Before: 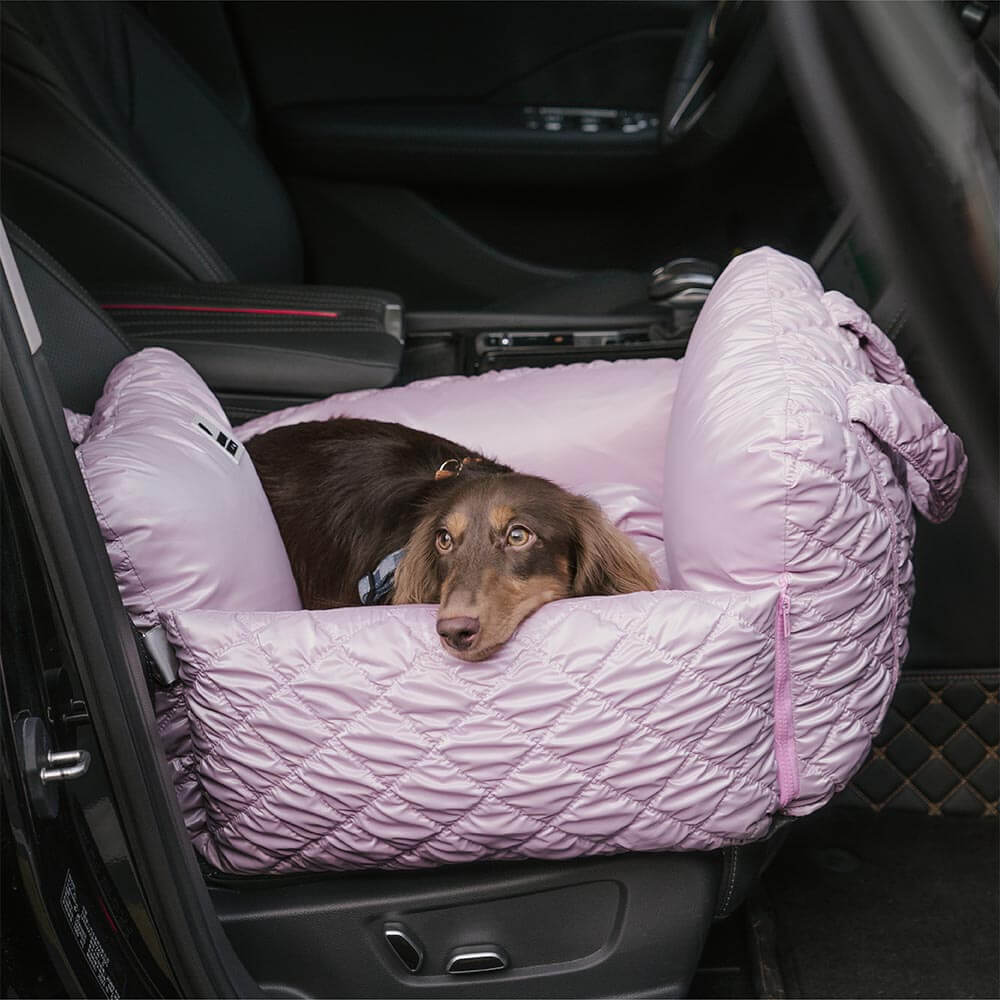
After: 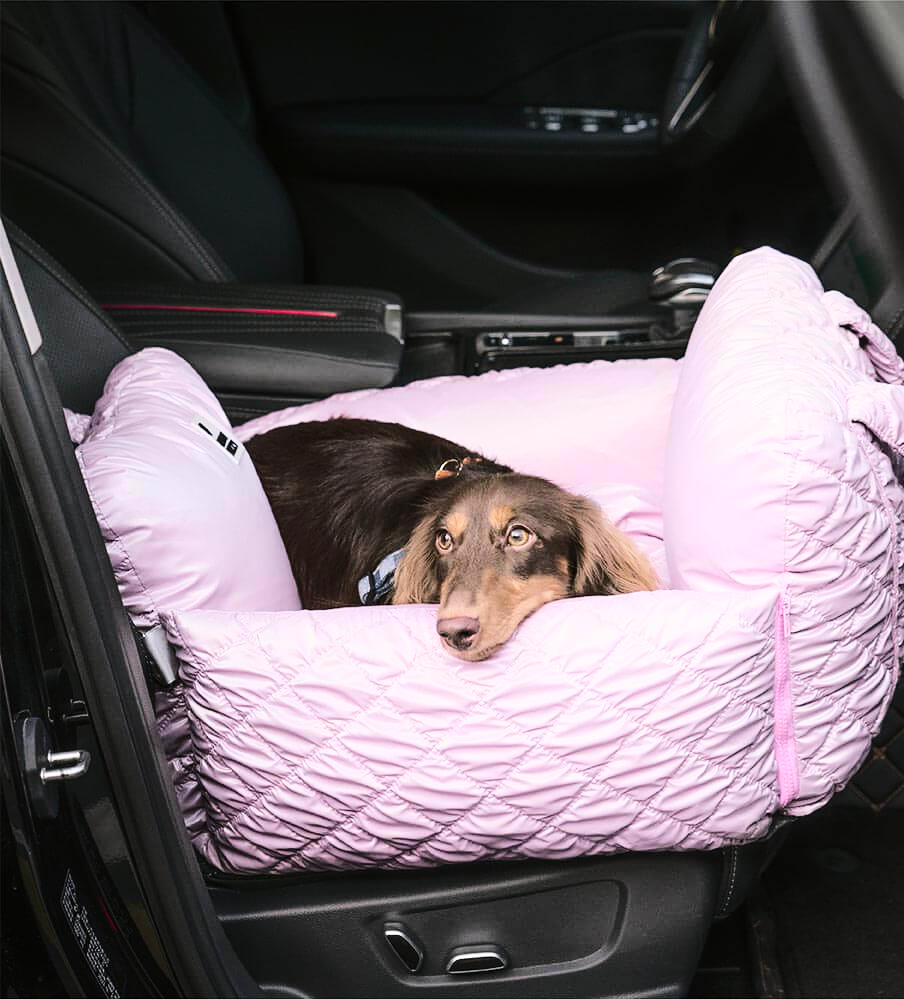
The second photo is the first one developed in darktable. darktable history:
crop: right 9.509%, bottom 0.031%
base curve: curves: ch0 [(0, 0) (0.032, 0.037) (0.105, 0.228) (0.435, 0.76) (0.856, 0.983) (1, 1)]
shadows and highlights: shadows -24.28, highlights 49.77, soften with gaussian
